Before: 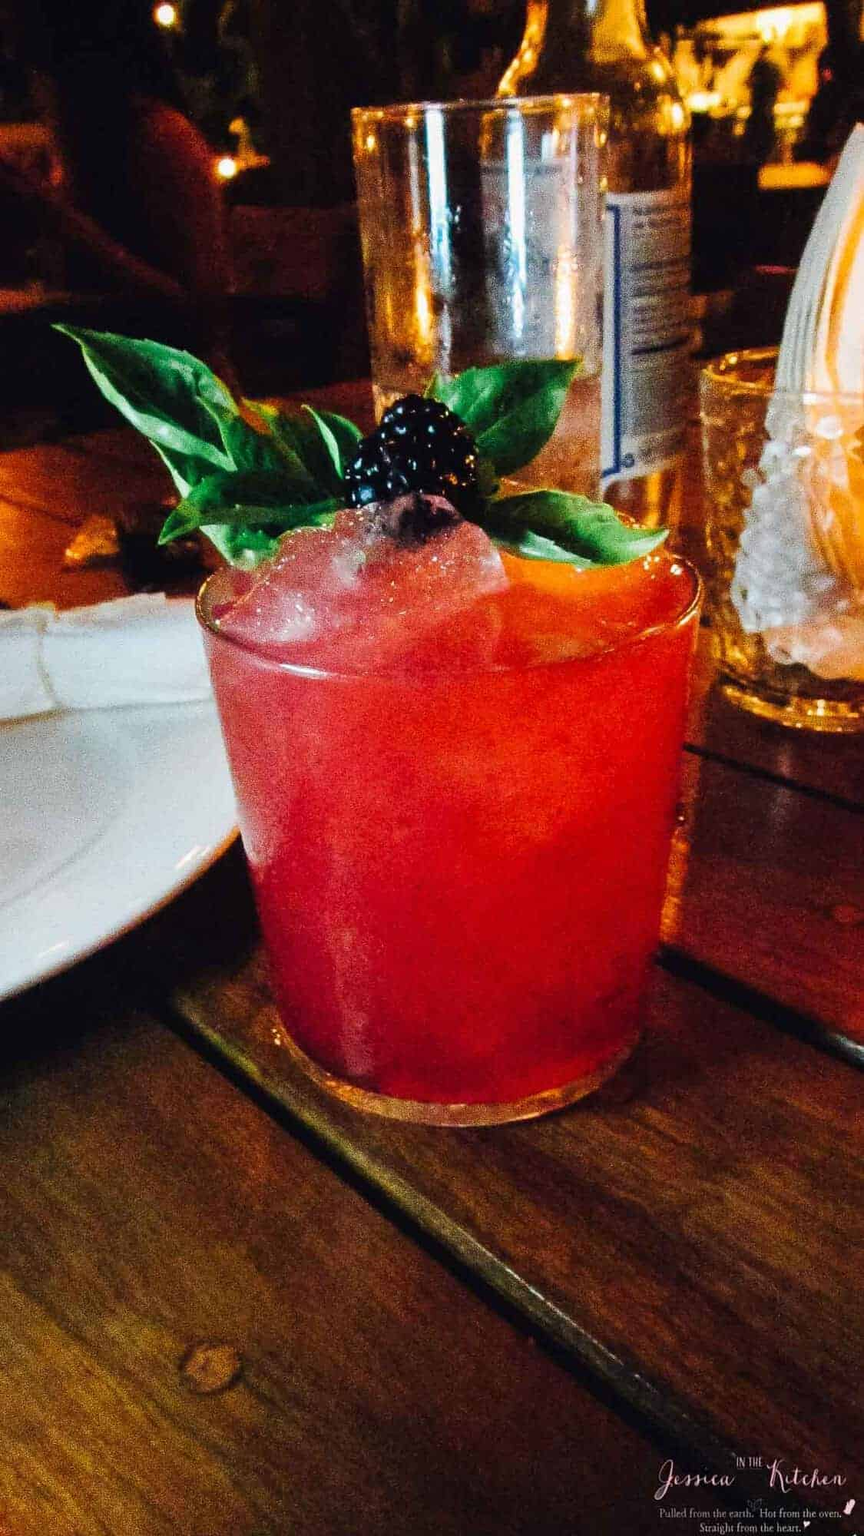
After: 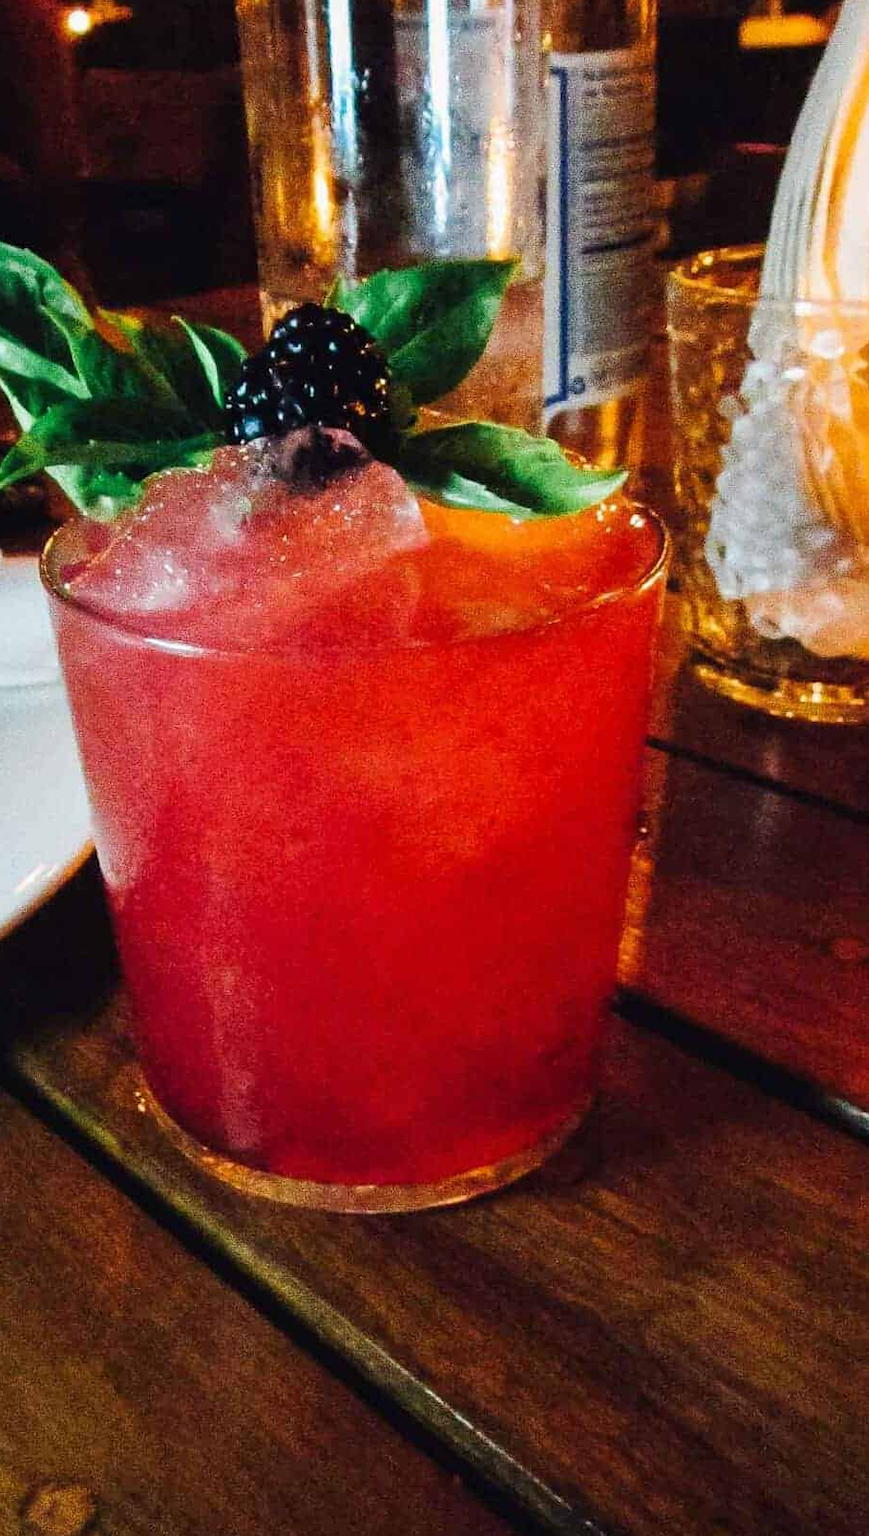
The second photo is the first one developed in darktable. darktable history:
crop: left 18.963%, top 9.82%, right 0%, bottom 9.704%
